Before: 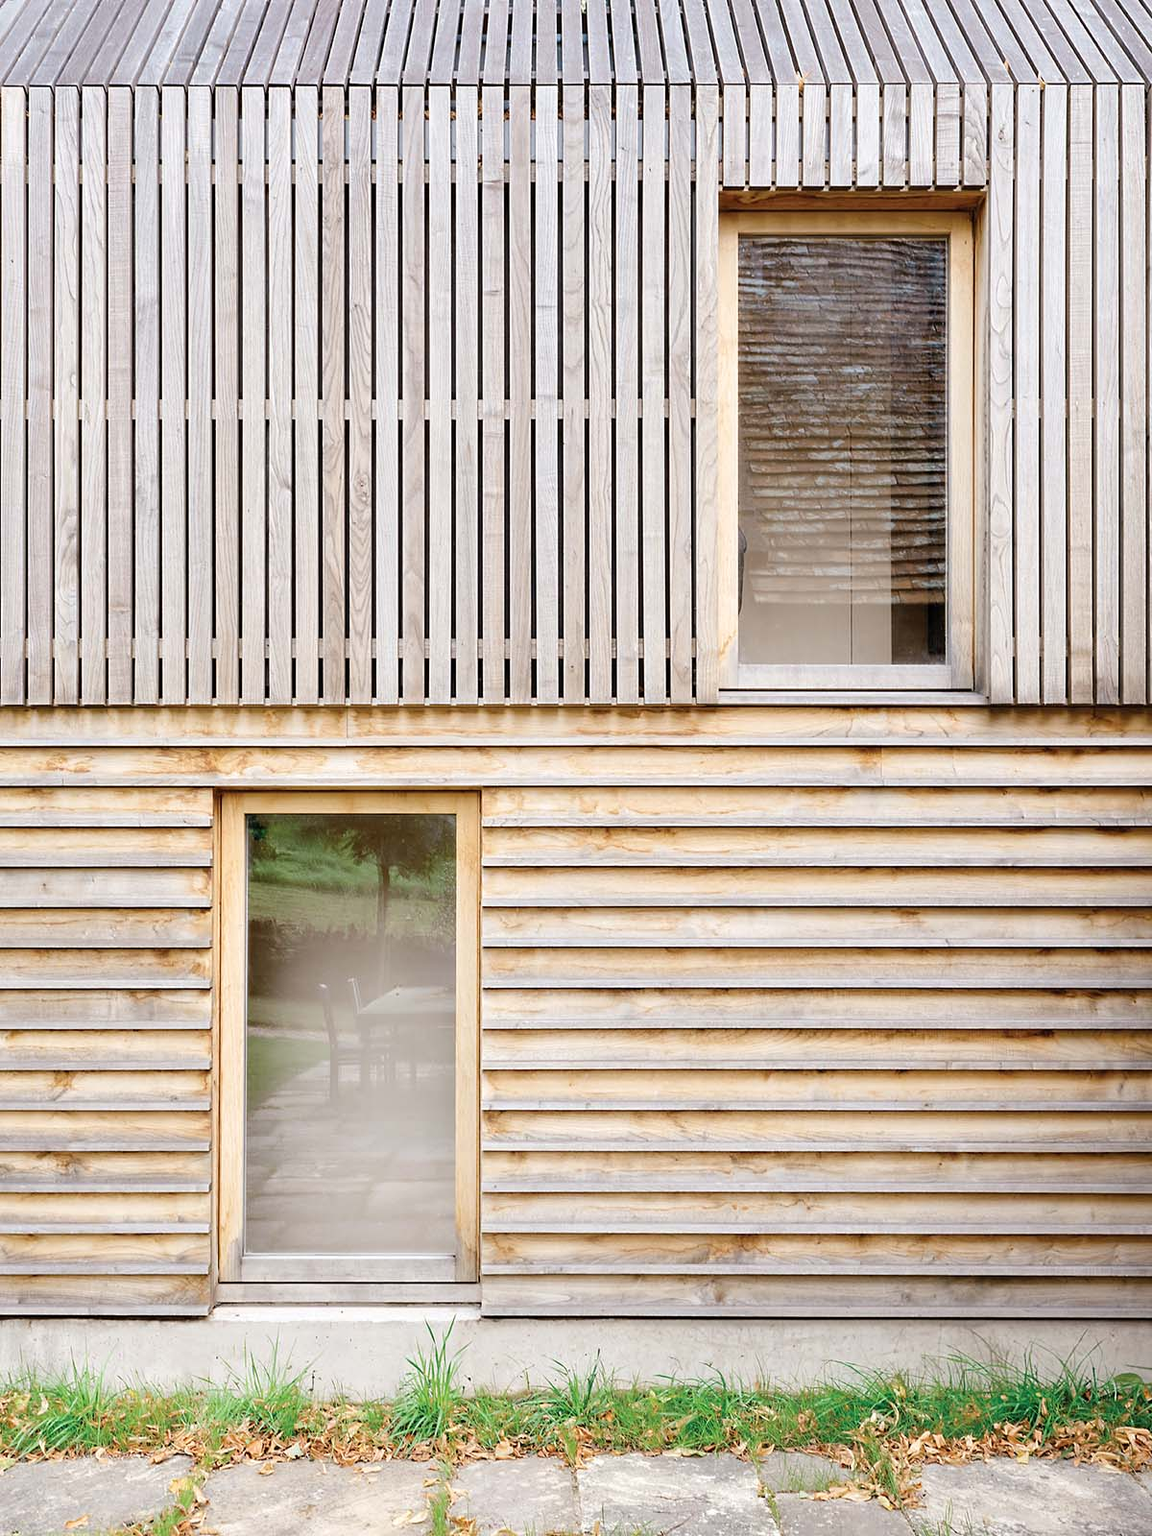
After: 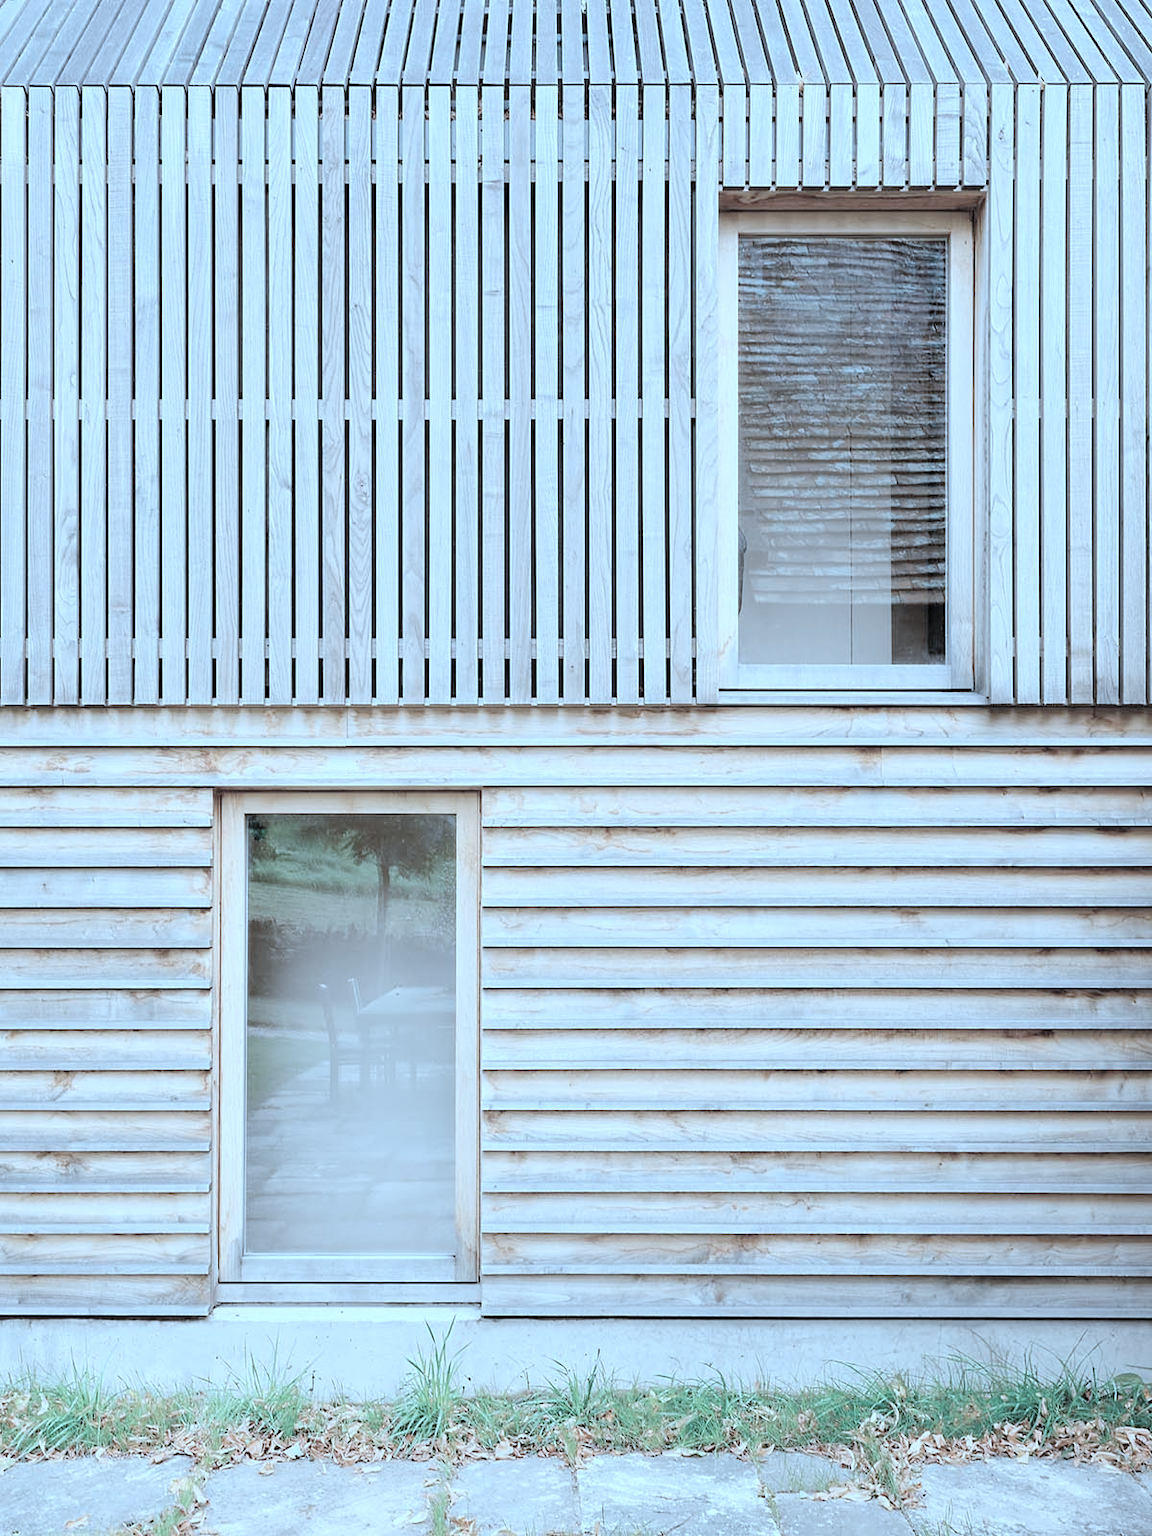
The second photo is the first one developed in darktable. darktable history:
contrast brightness saturation: brightness 0.182, saturation -0.496
color correction: highlights a* -8.97, highlights b* -23.73
color zones: curves: ch0 [(0, 0.5) (0.143, 0.5) (0.286, 0.5) (0.429, 0.5) (0.571, 0.5) (0.714, 0.476) (0.857, 0.5) (1, 0.5)]; ch2 [(0, 0.5) (0.143, 0.5) (0.286, 0.5) (0.429, 0.5) (0.571, 0.5) (0.714, 0.487) (0.857, 0.5) (1, 0.5)]
